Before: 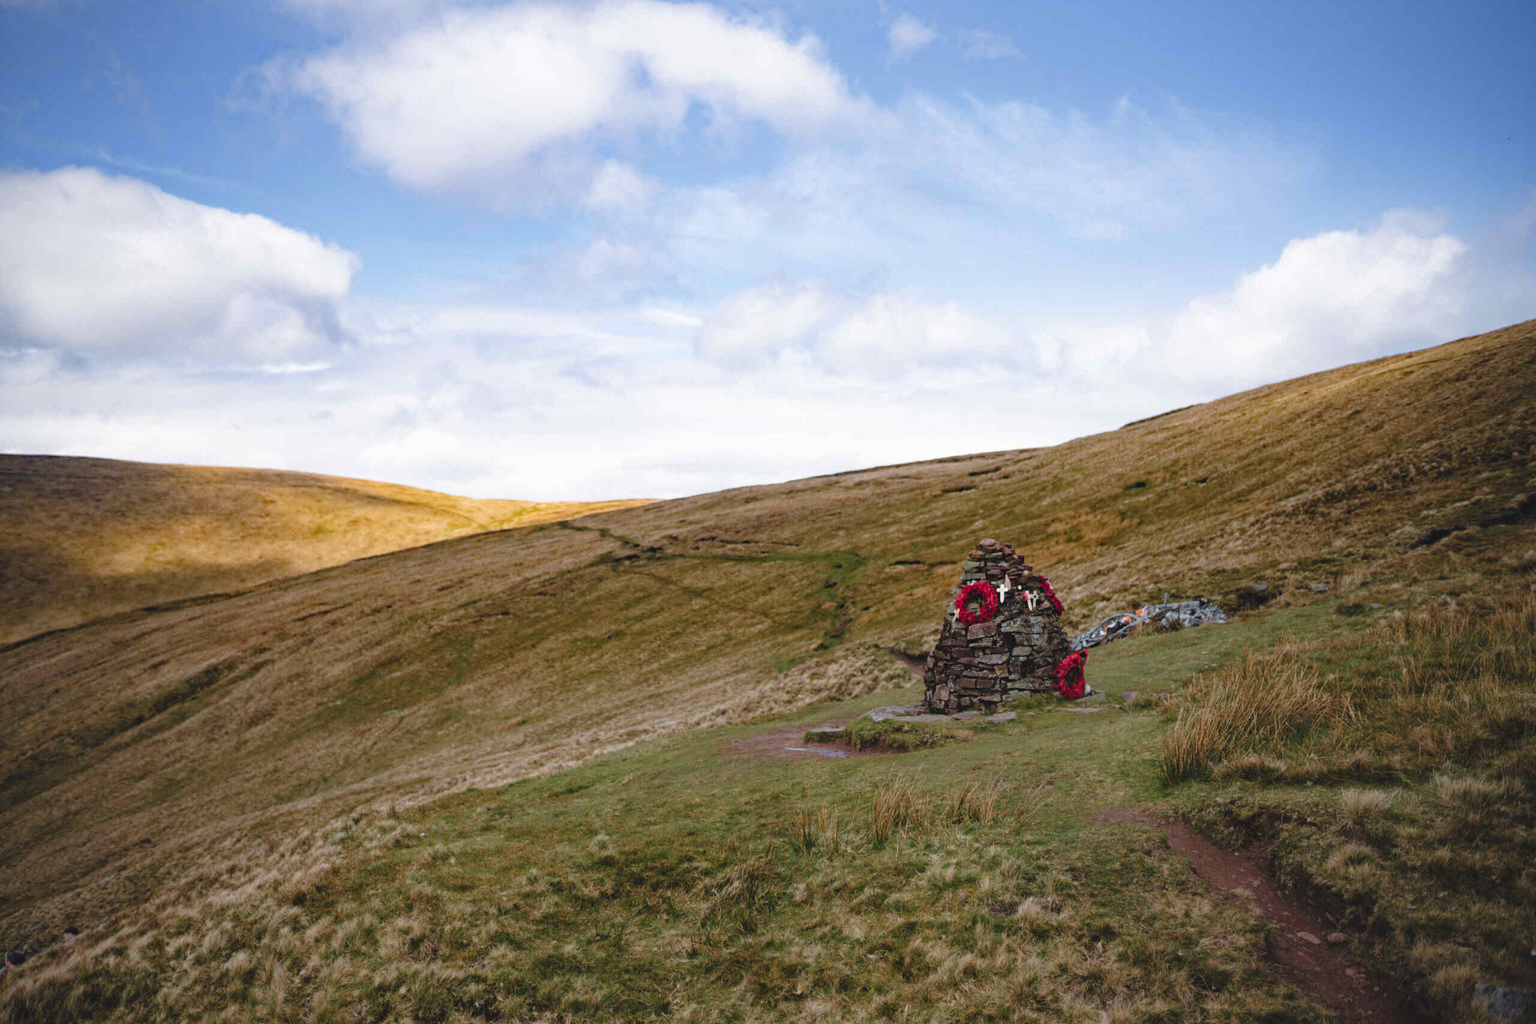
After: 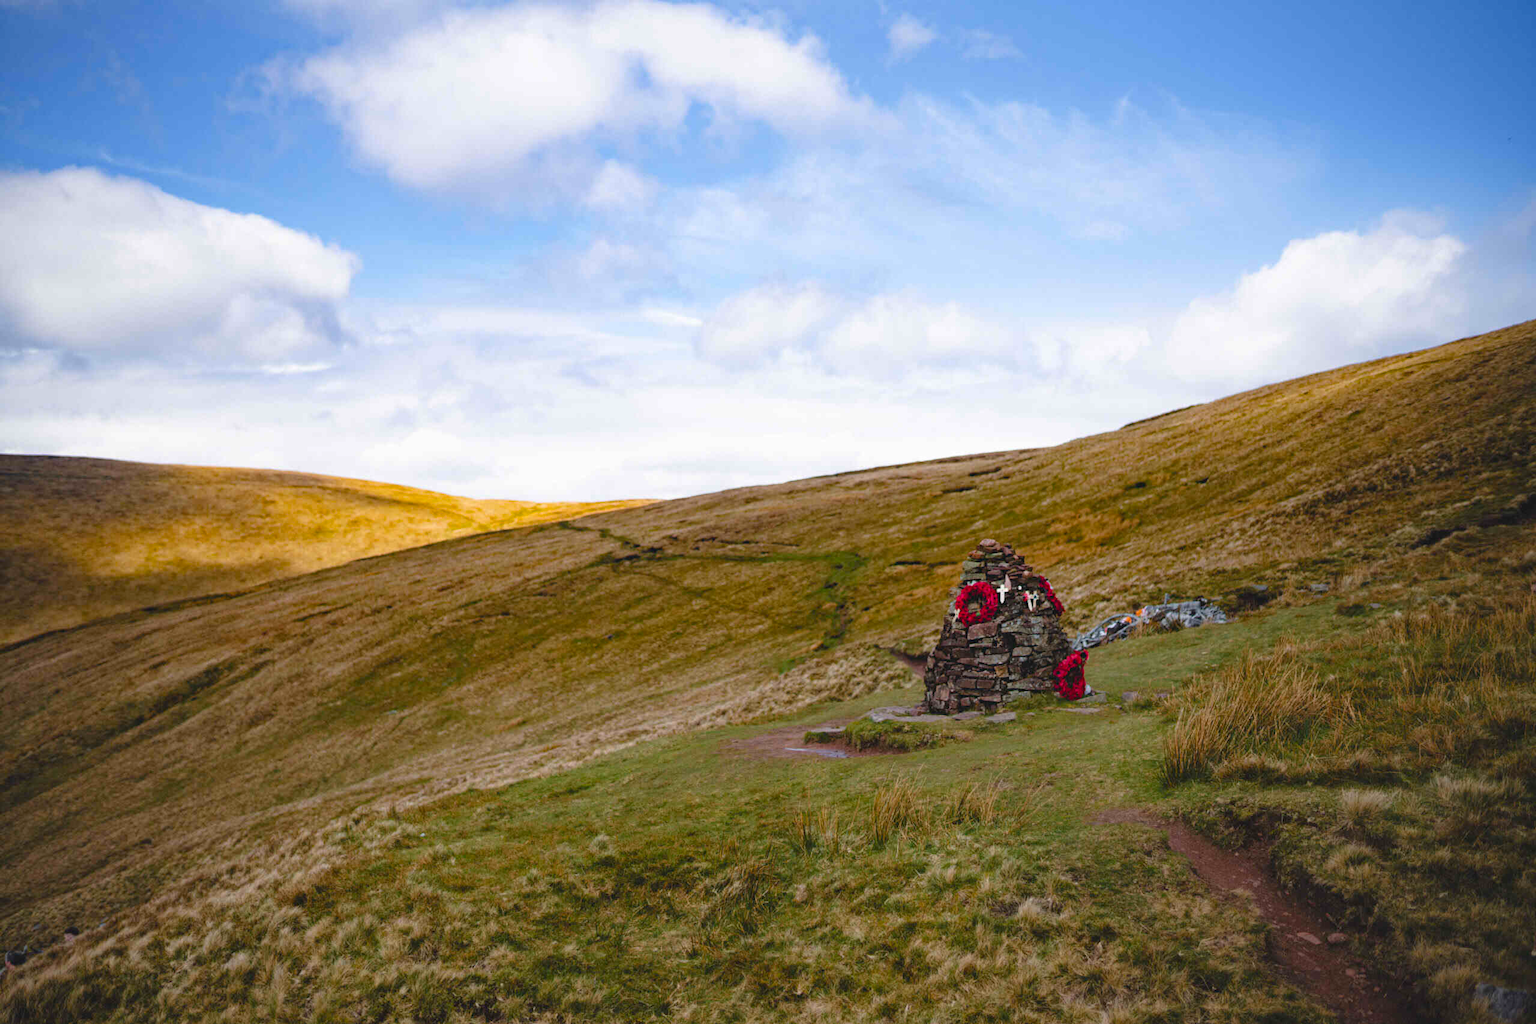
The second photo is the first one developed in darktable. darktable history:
color balance rgb: linear chroma grading › global chroma 9.149%, perceptual saturation grading › global saturation 19.37%
